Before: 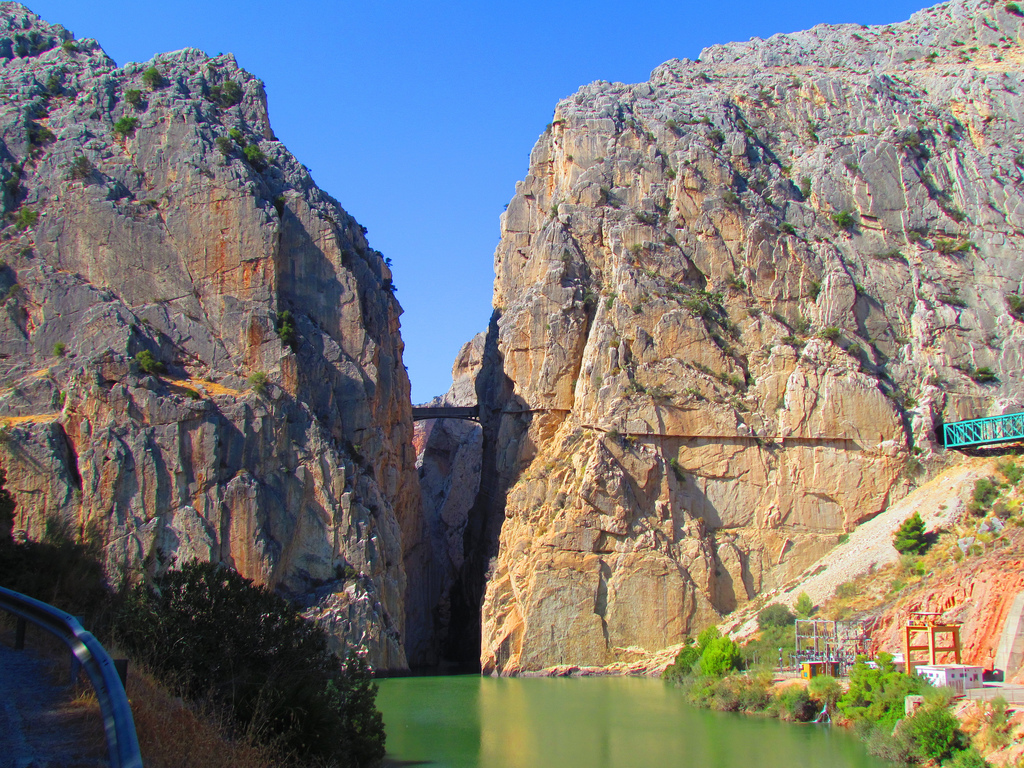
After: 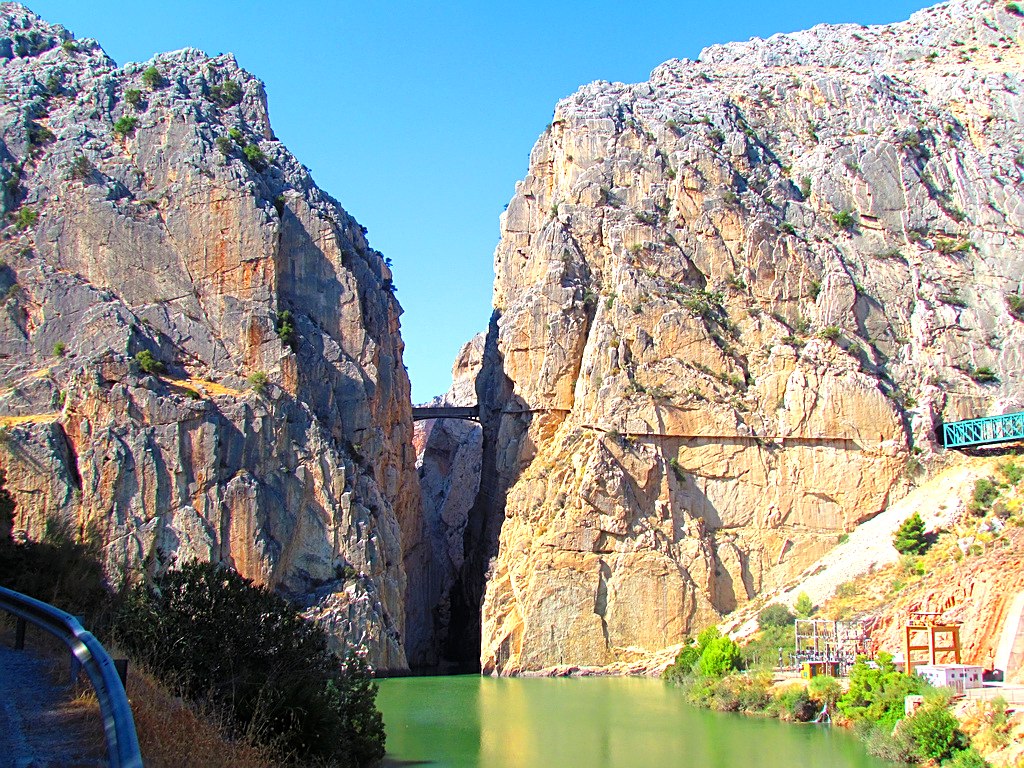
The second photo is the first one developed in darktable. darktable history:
sharpen: on, module defaults
exposure: exposure 0.736 EV, compensate exposure bias true, compensate highlight preservation false
